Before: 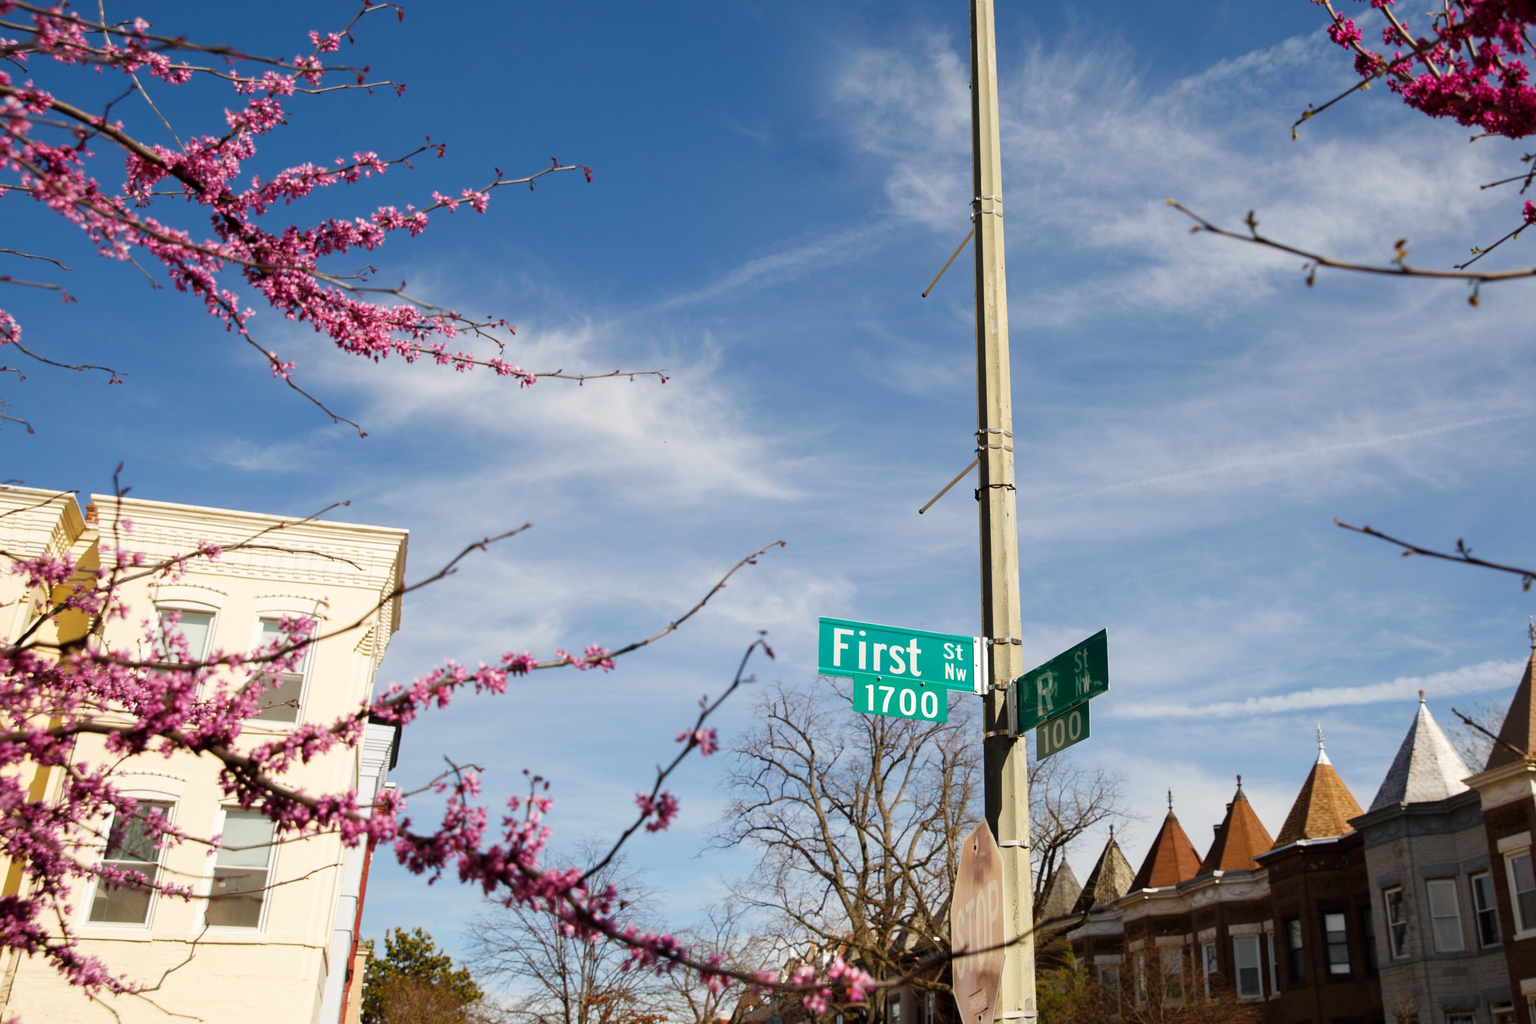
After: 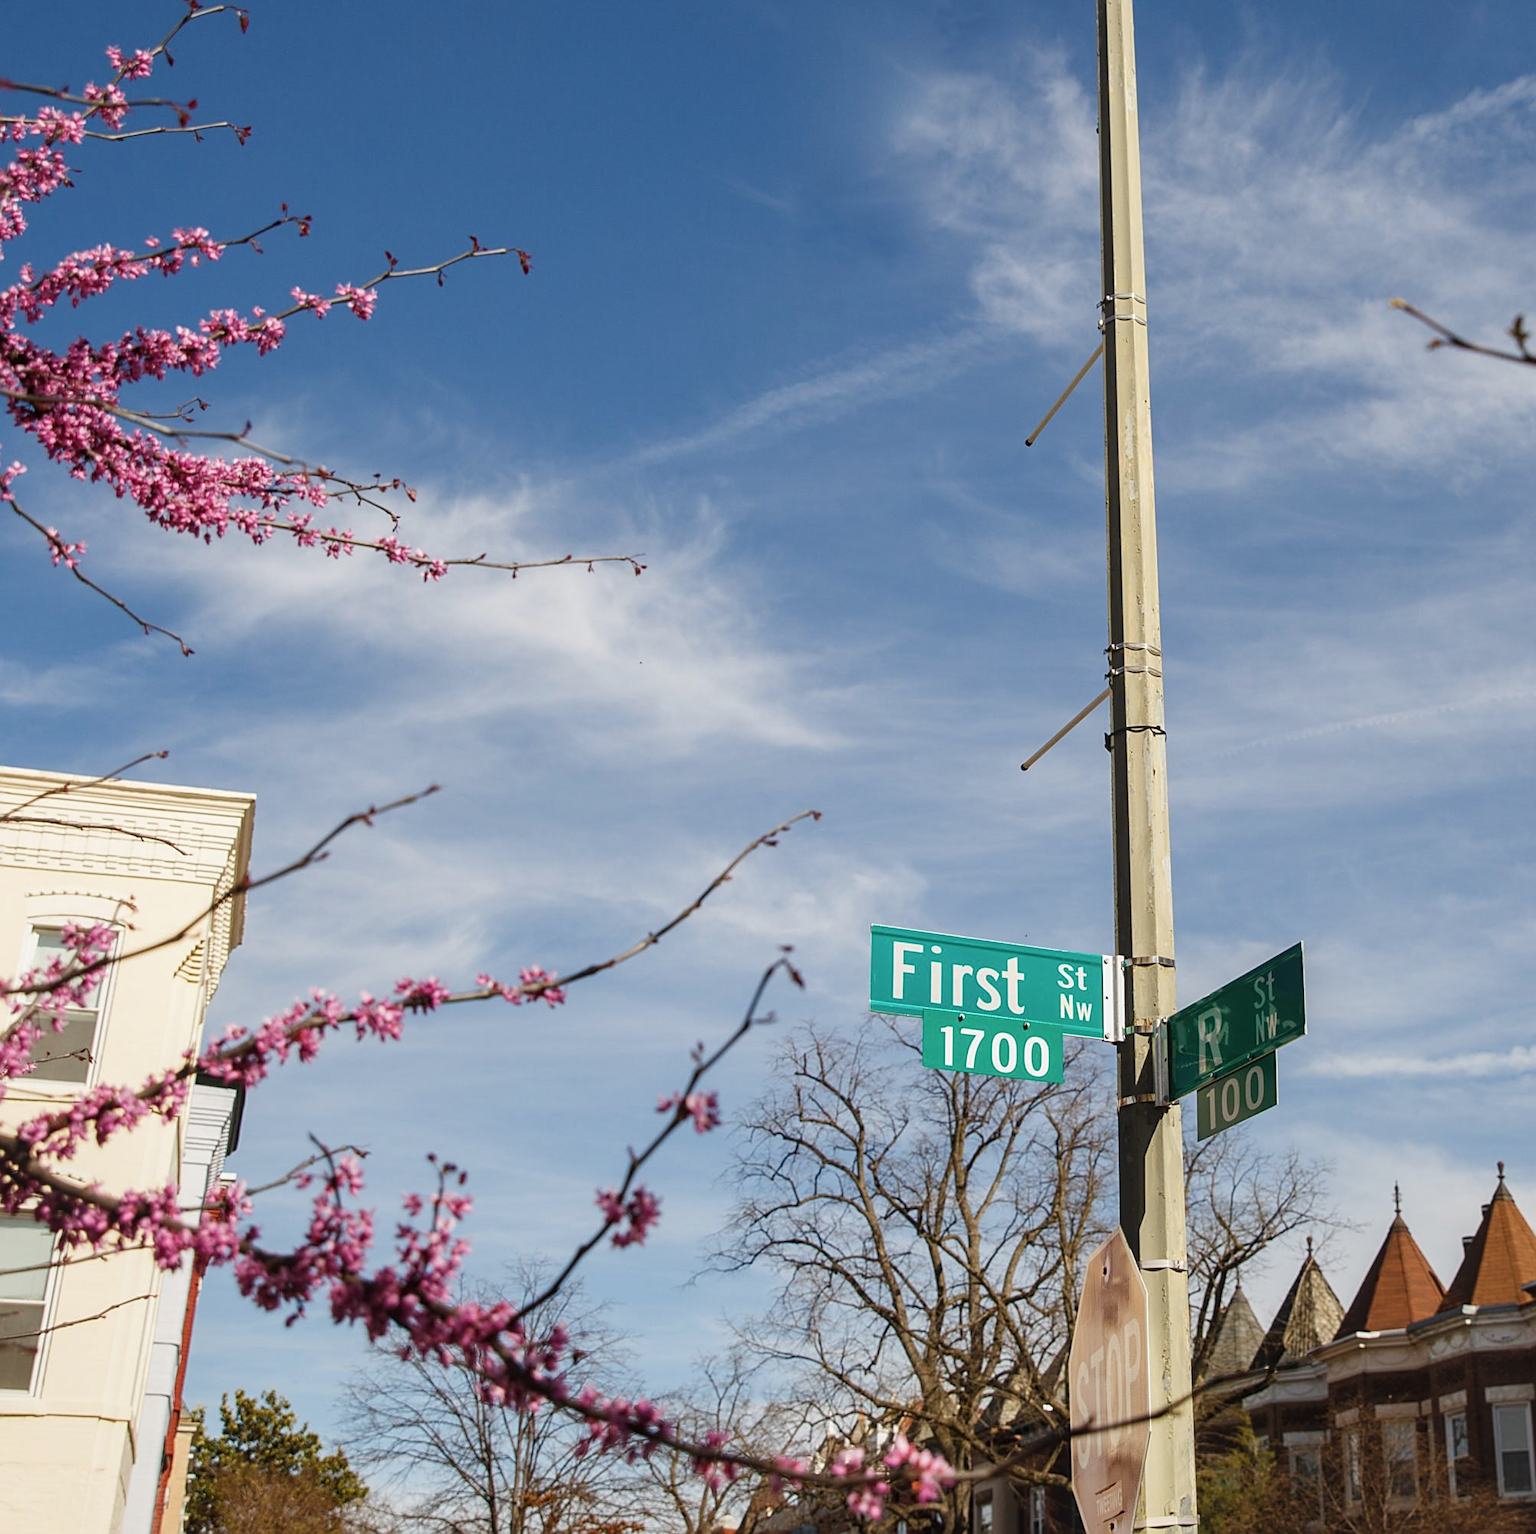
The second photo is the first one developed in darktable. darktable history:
local contrast: on, module defaults
crop and rotate: left 15.519%, right 17.763%
contrast brightness saturation: contrast -0.101, saturation -0.096
sharpen: on, module defaults
